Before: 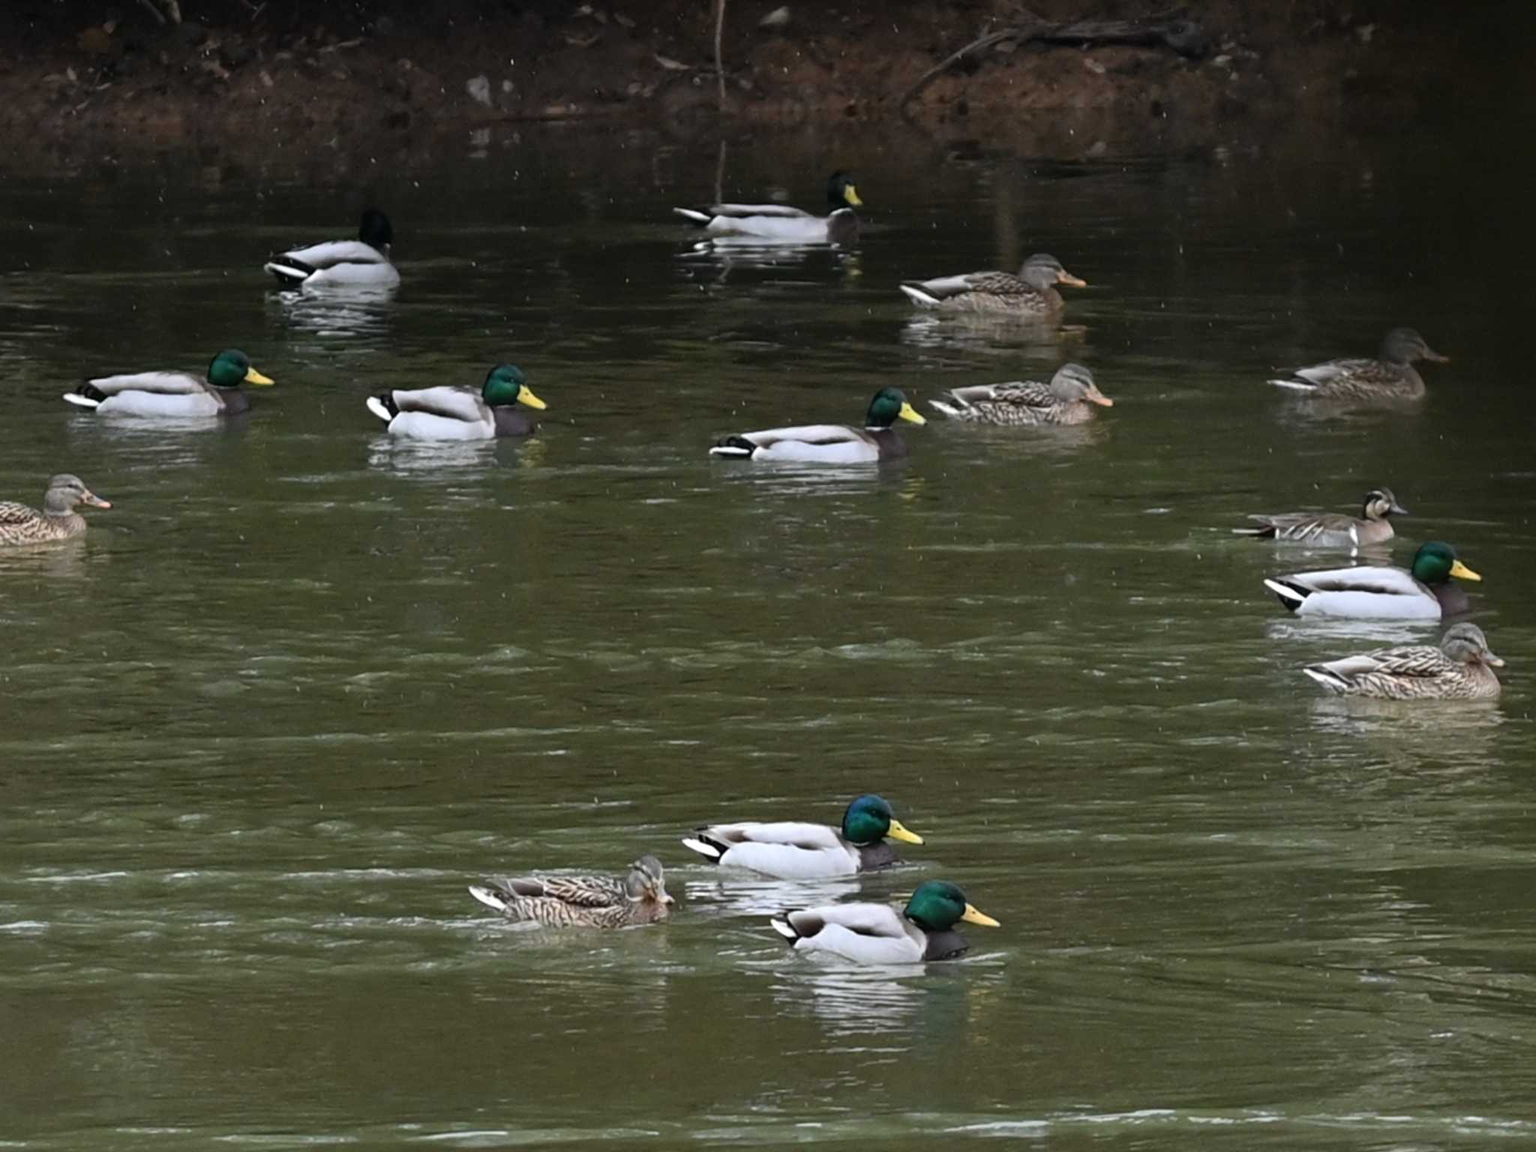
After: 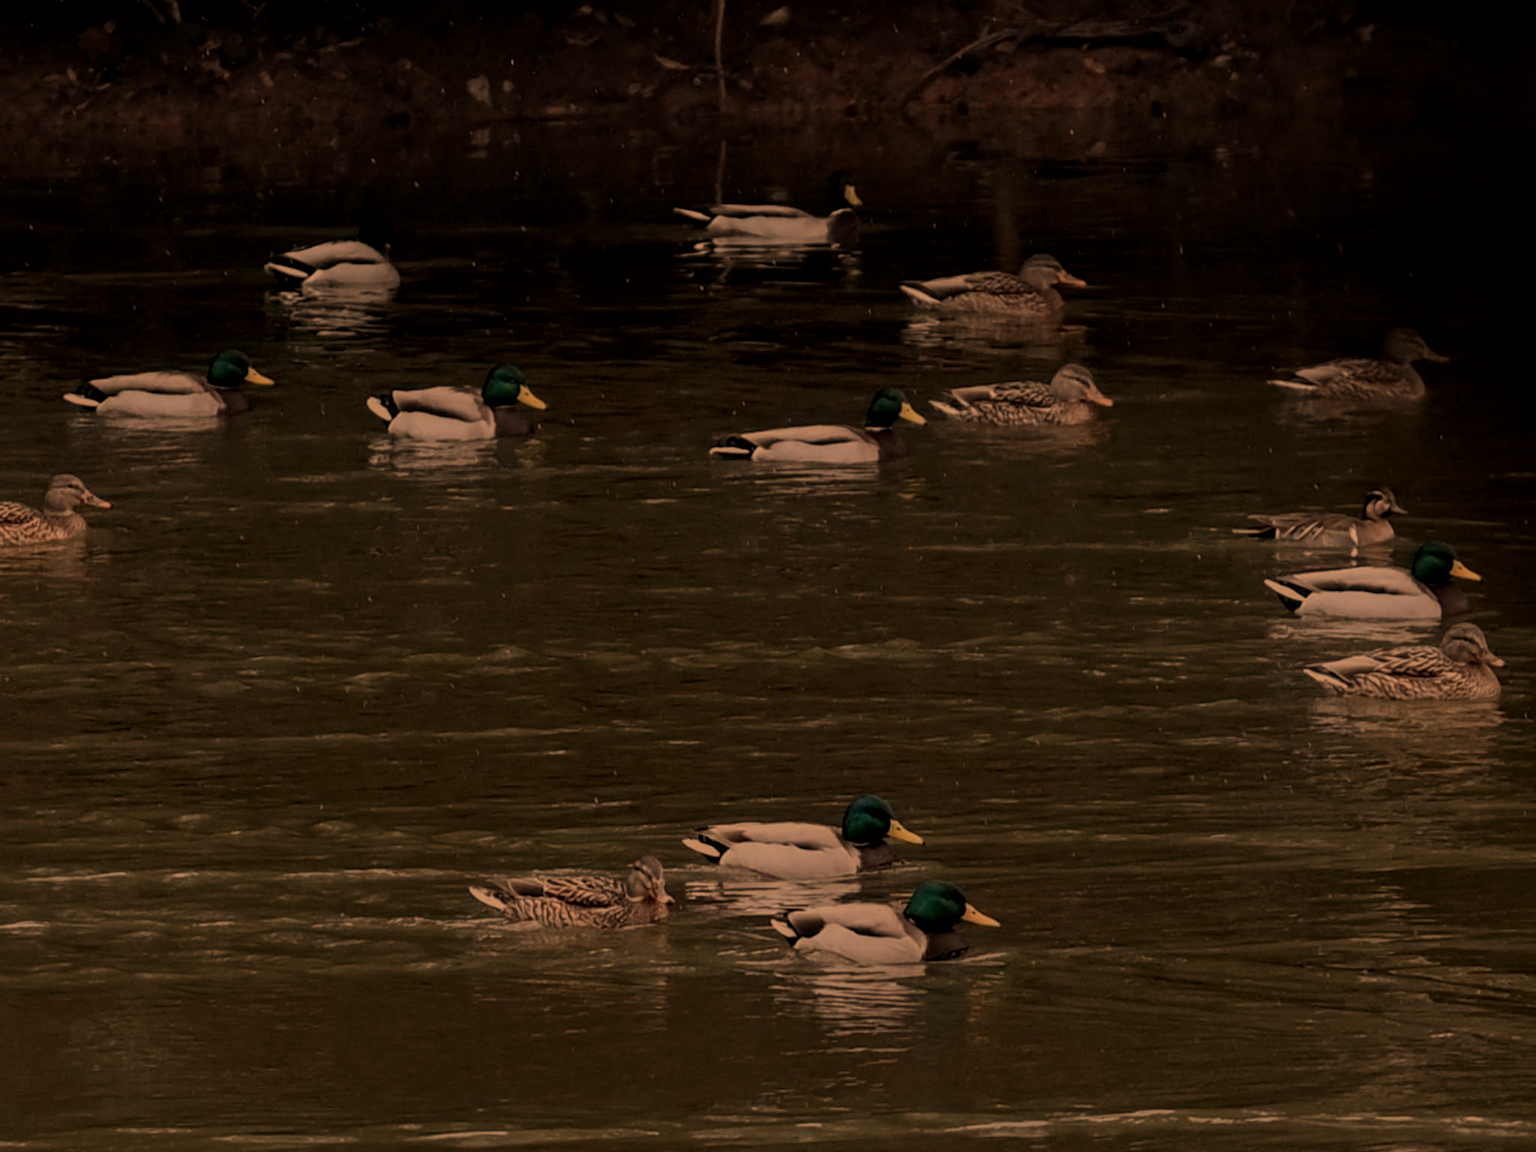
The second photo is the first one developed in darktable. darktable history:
white balance: red 1.467, blue 0.684
local contrast: highlights 61%, detail 143%, midtone range 0.428
exposure: exposure -2.446 EV, compensate highlight preservation false
